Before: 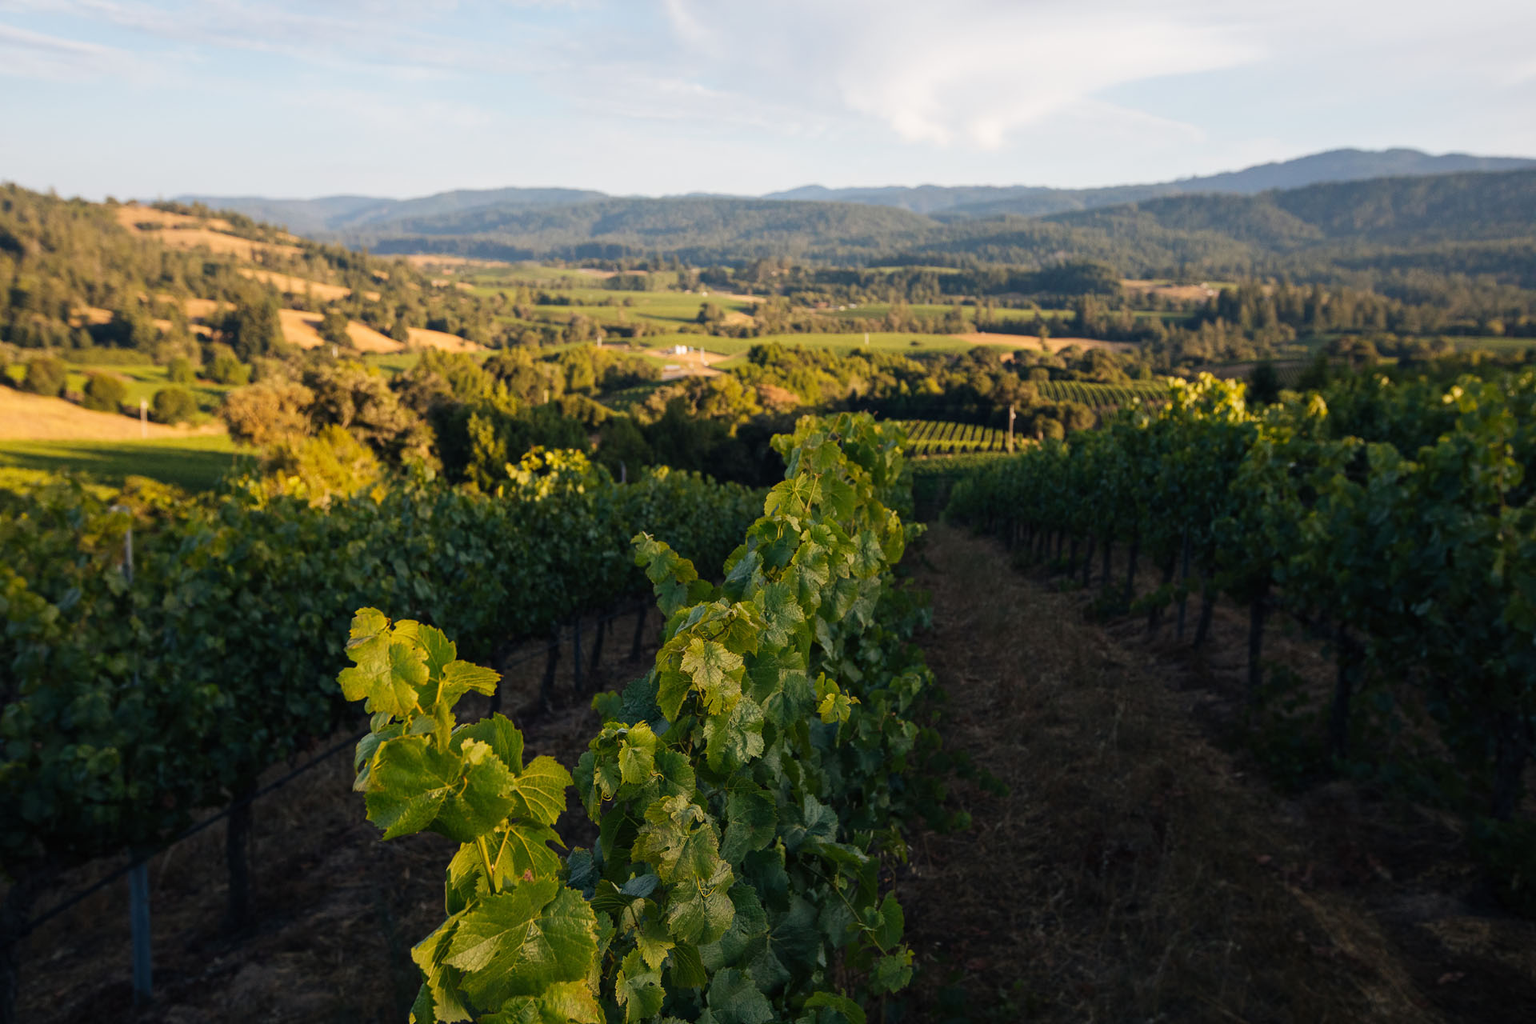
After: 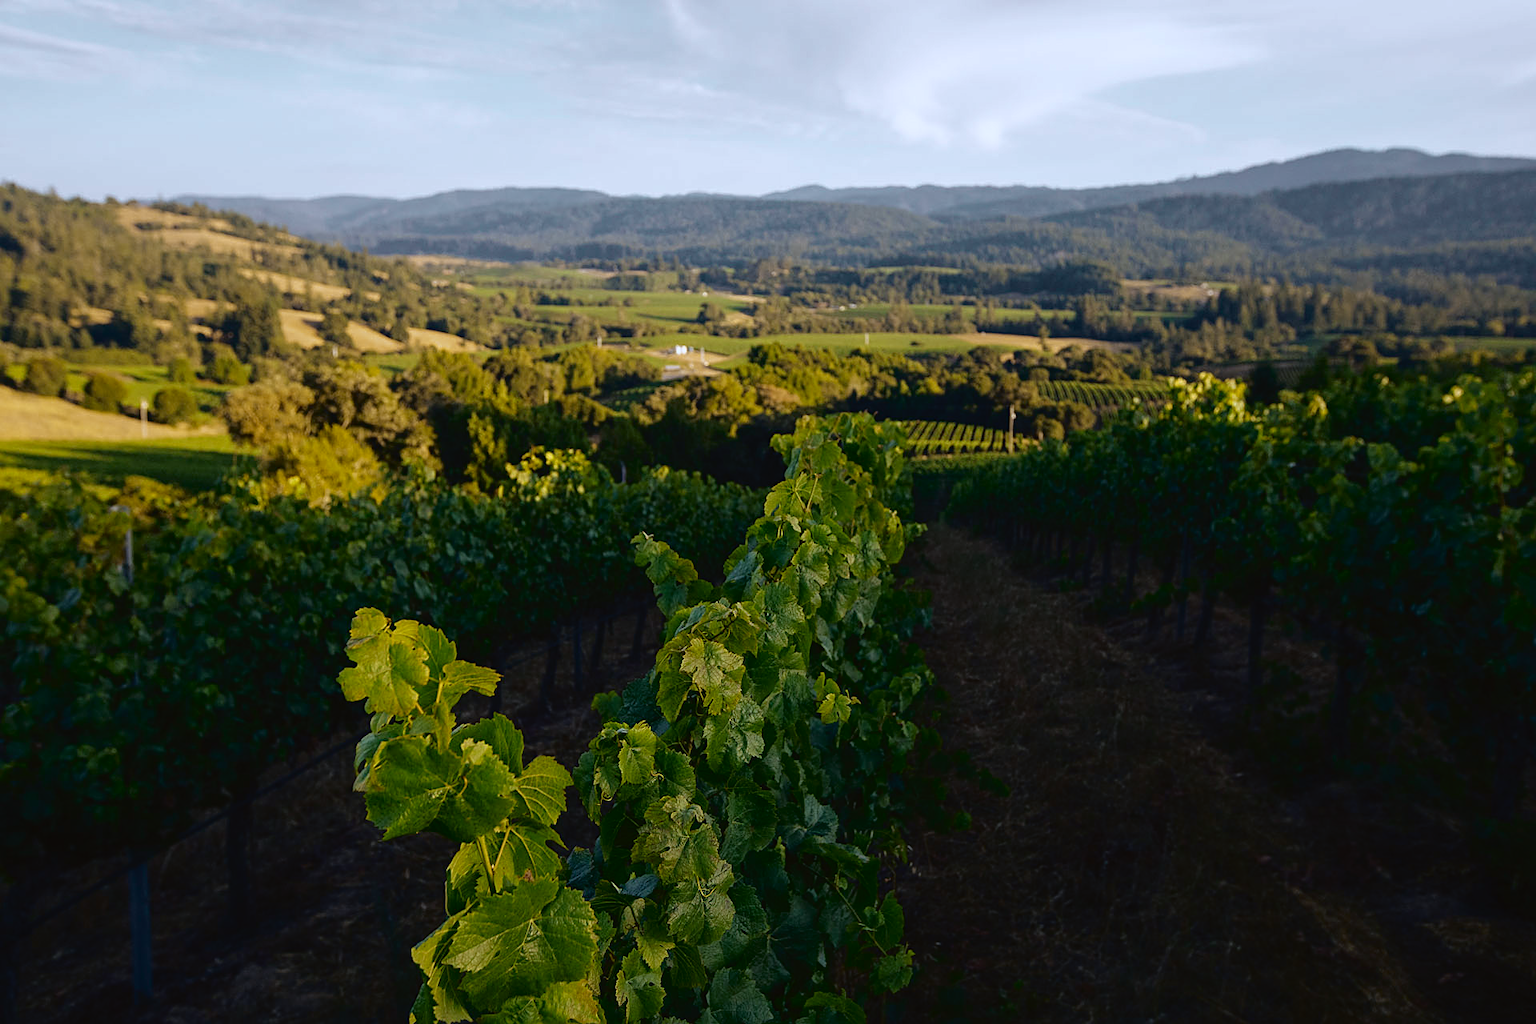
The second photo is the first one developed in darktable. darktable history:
sharpen: on, module defaults
white balance: red 0.931, blue 1.11
base curve: curves: ch0 [(0, 0) (0.841, 0.609) (1, 1)]
tone curve: curves: ch0 [(0, 0.023) (0.113, 0.084) (0.285, 0.301) (0.673, 0.796) (0.845, 0.932) (0.994, 0.971)]; ch1 [(0, 0) (0.456, 0.437) (0.498, 0.5) (0.57, 0.559) (0.631, 0.639) (1, 1)]; ch2 [(0, 0) (0.417, 0.44) (0.46, 0.453) (0.502, 0.507) (0.55, 0.57) (0.67, 0.712) (1, 1)], color space Lab, independent channels, preserve colors none
